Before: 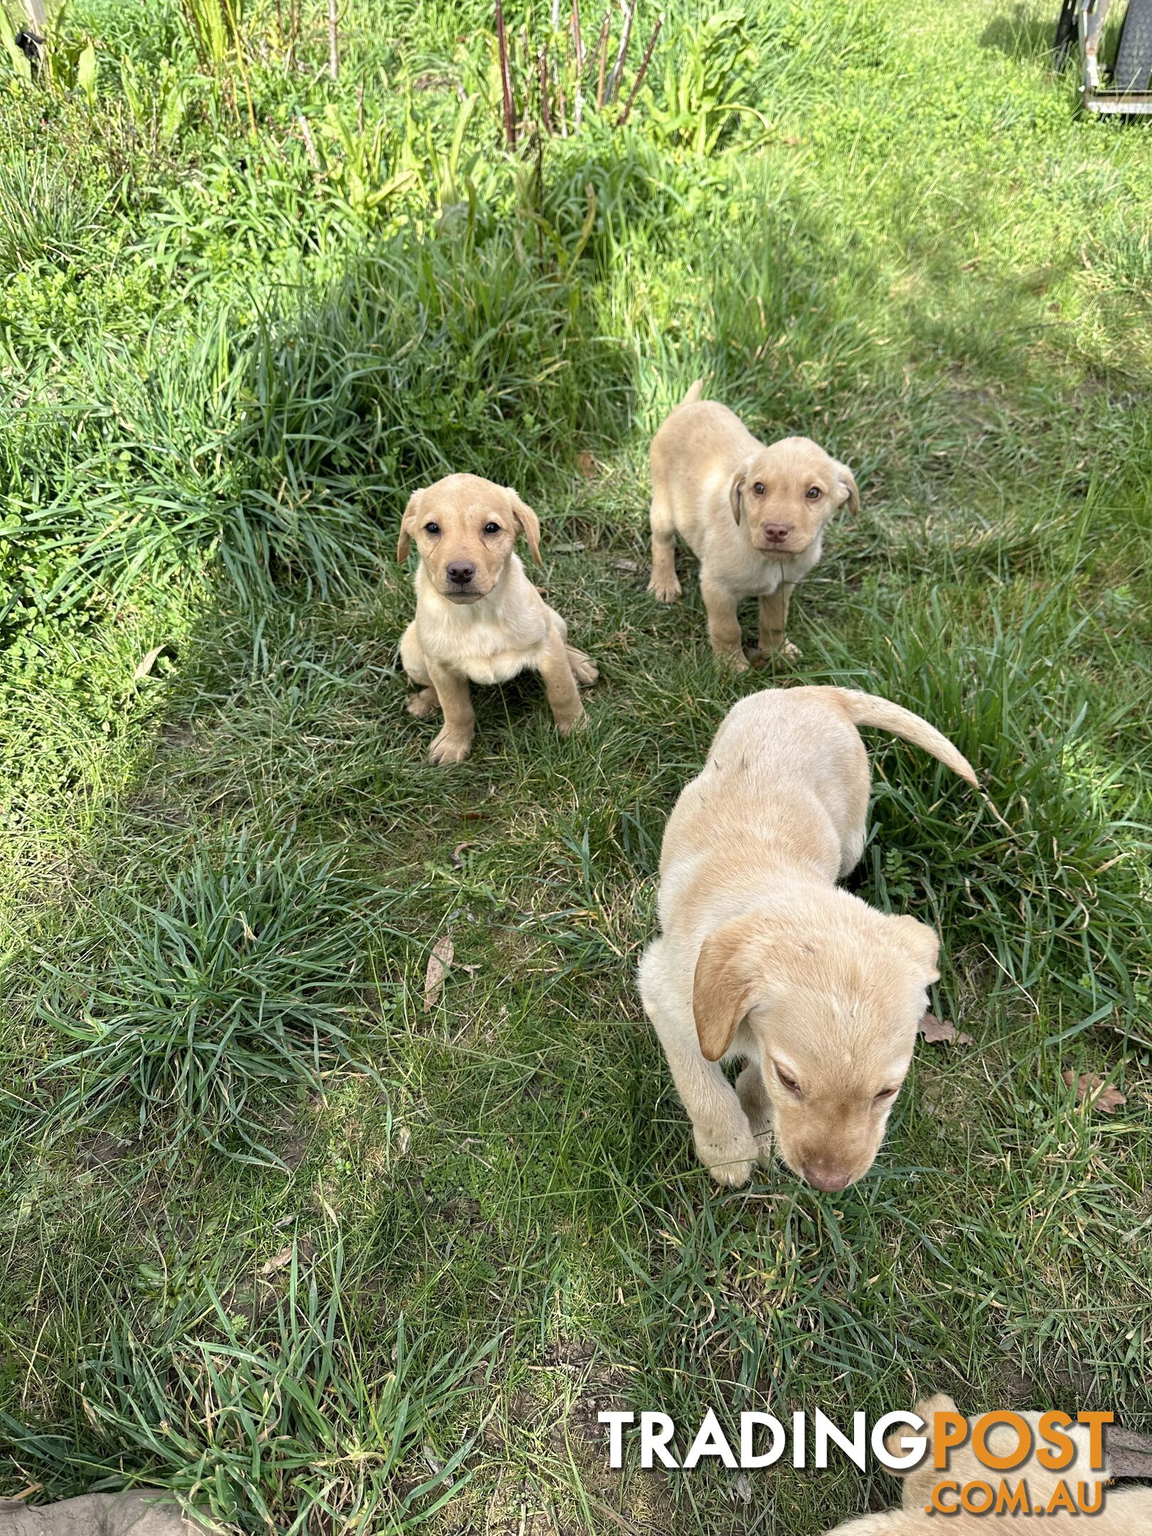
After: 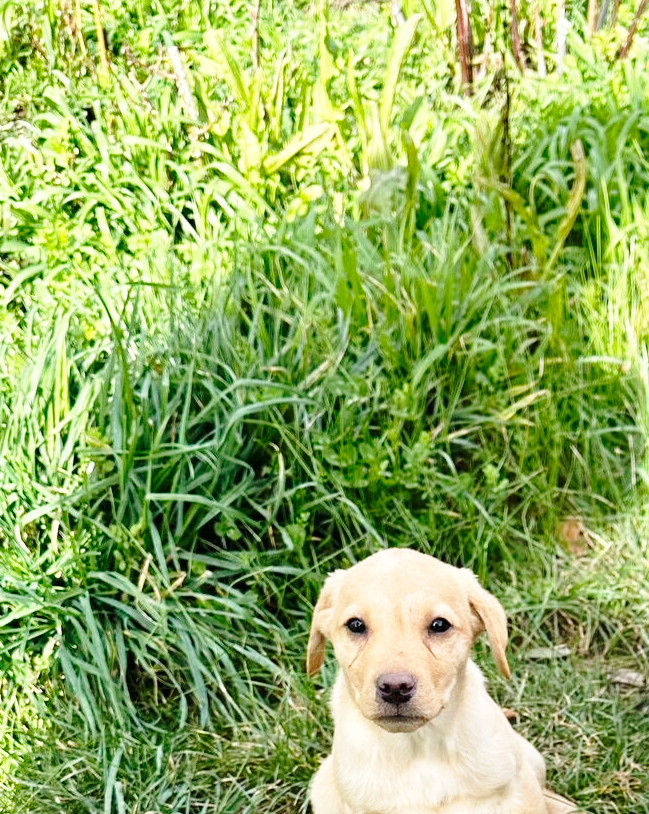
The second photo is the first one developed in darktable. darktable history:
base curve: curves: ch0 [(0, 0) (0.028, 0.03) (0.121, 0.232) (0.46, 0.748) (0.859, 0.968) (1, 1)], preserve colors none
crop: left 15.594%, top 5.423%, right 44.324%, bottom 56.877%
